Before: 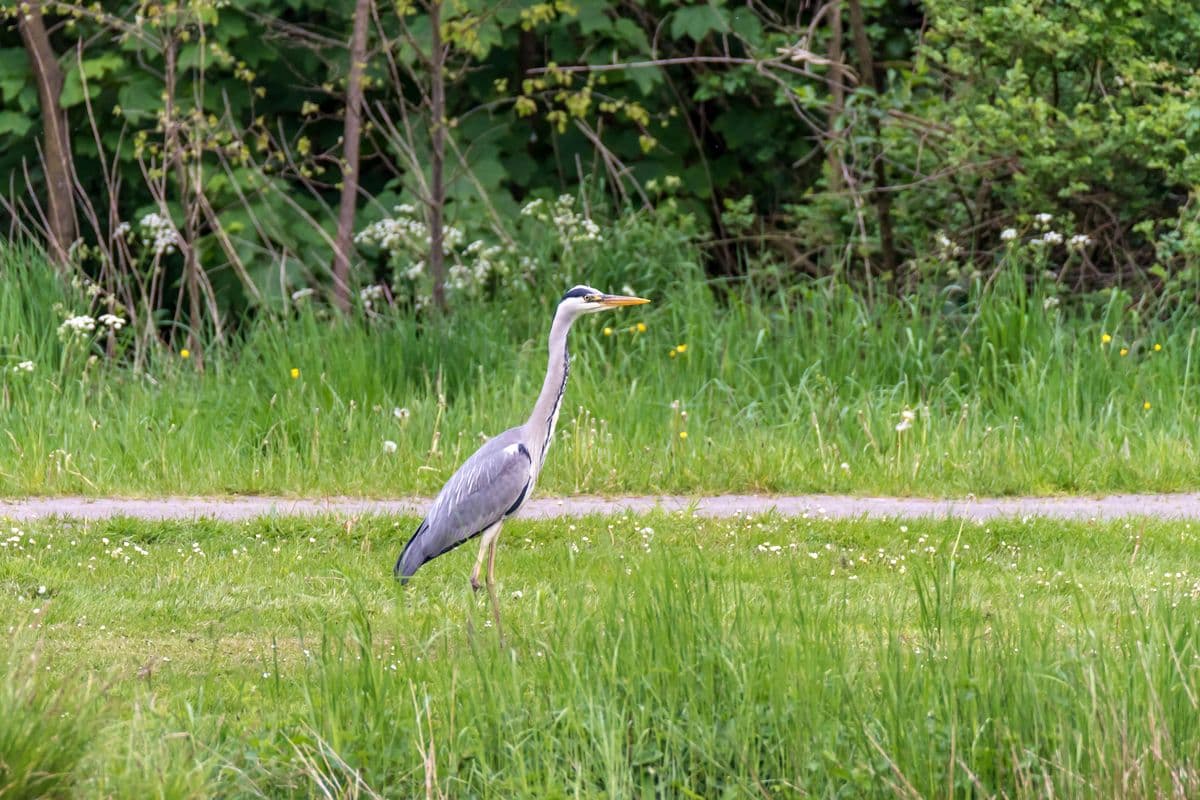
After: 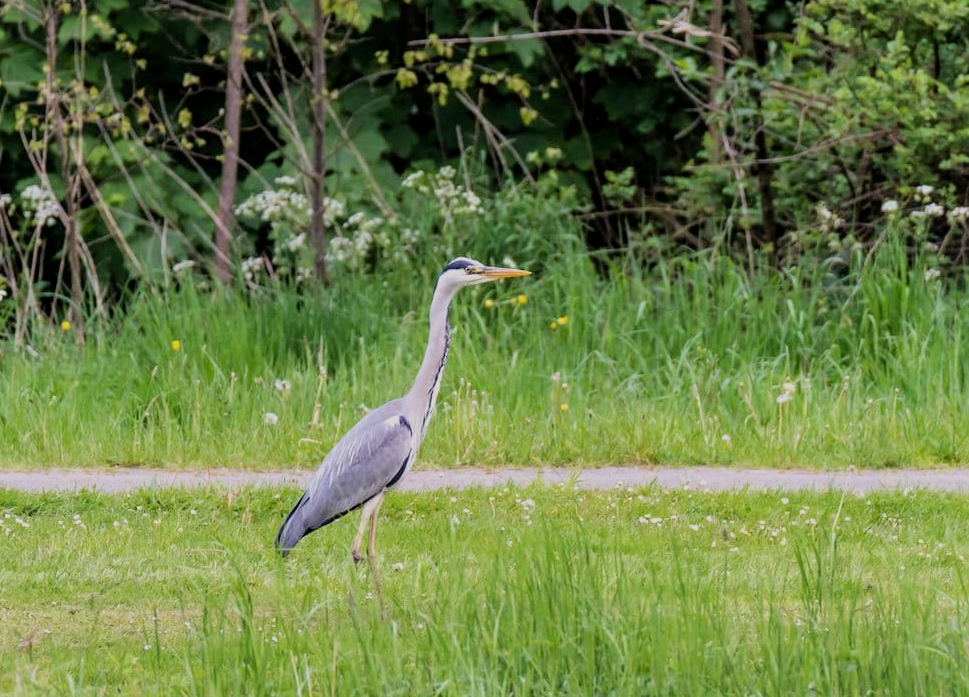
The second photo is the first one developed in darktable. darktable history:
filmic rgb: black relative exposure -7.65 EV, white relative exposure 4.56 EV, threshold 5.95 EV, hardness 3.61, contrast 1.055, enable highlight reconstruction true
crop: left 9.978%, top 3.584%, right 9.26%, bottom 9.171%
